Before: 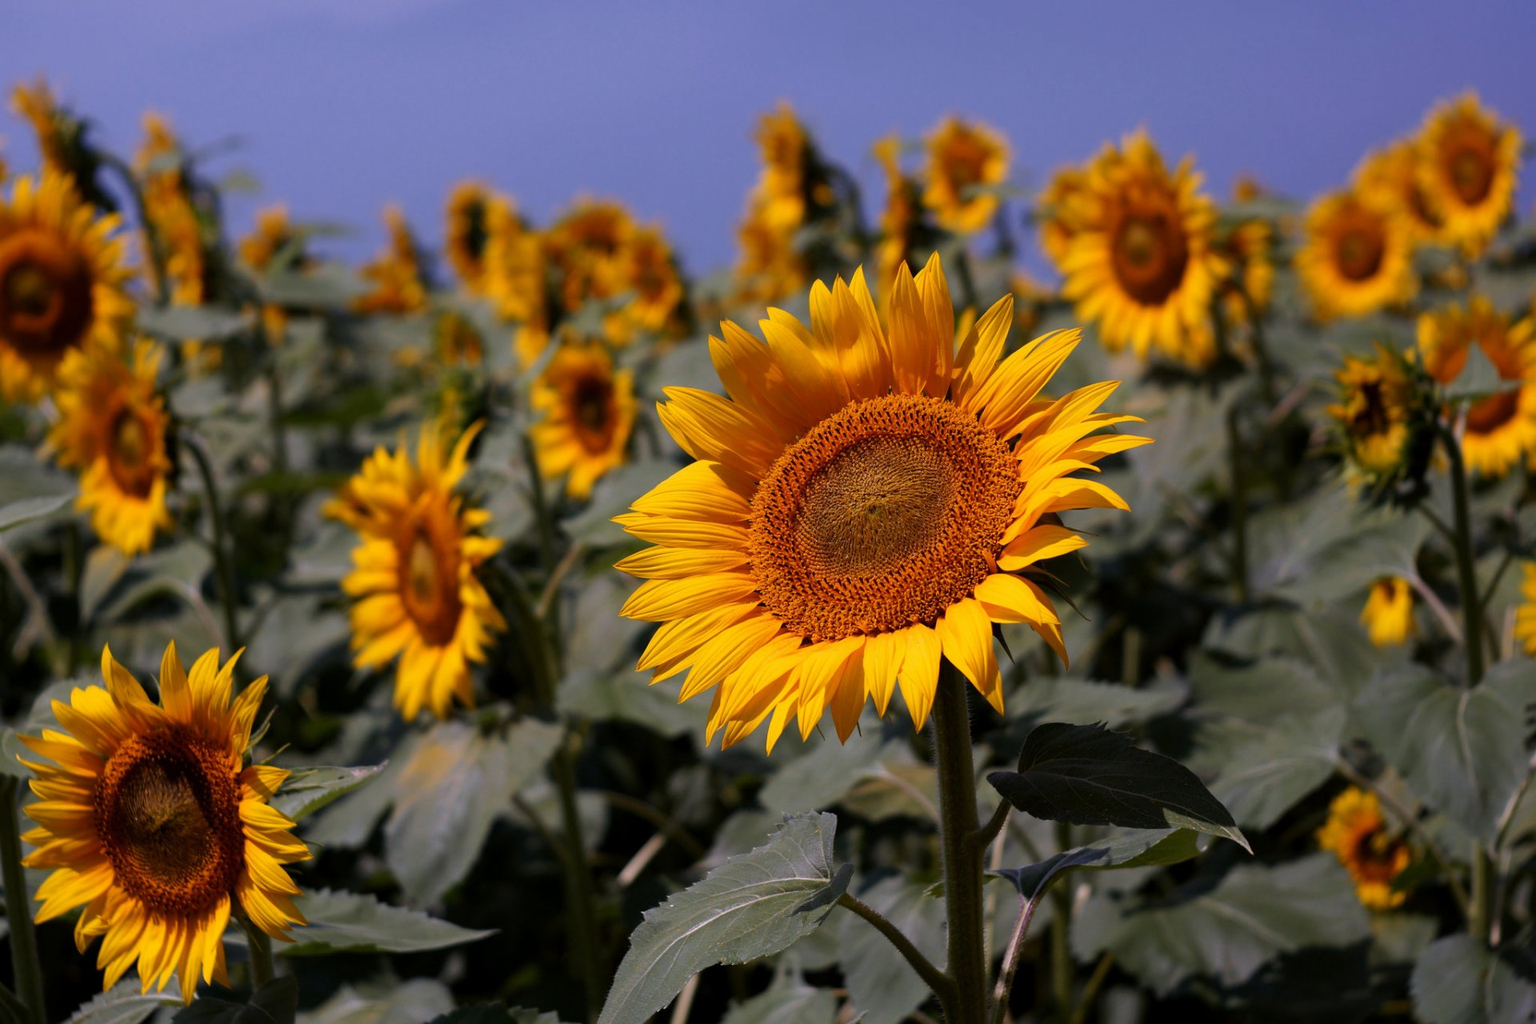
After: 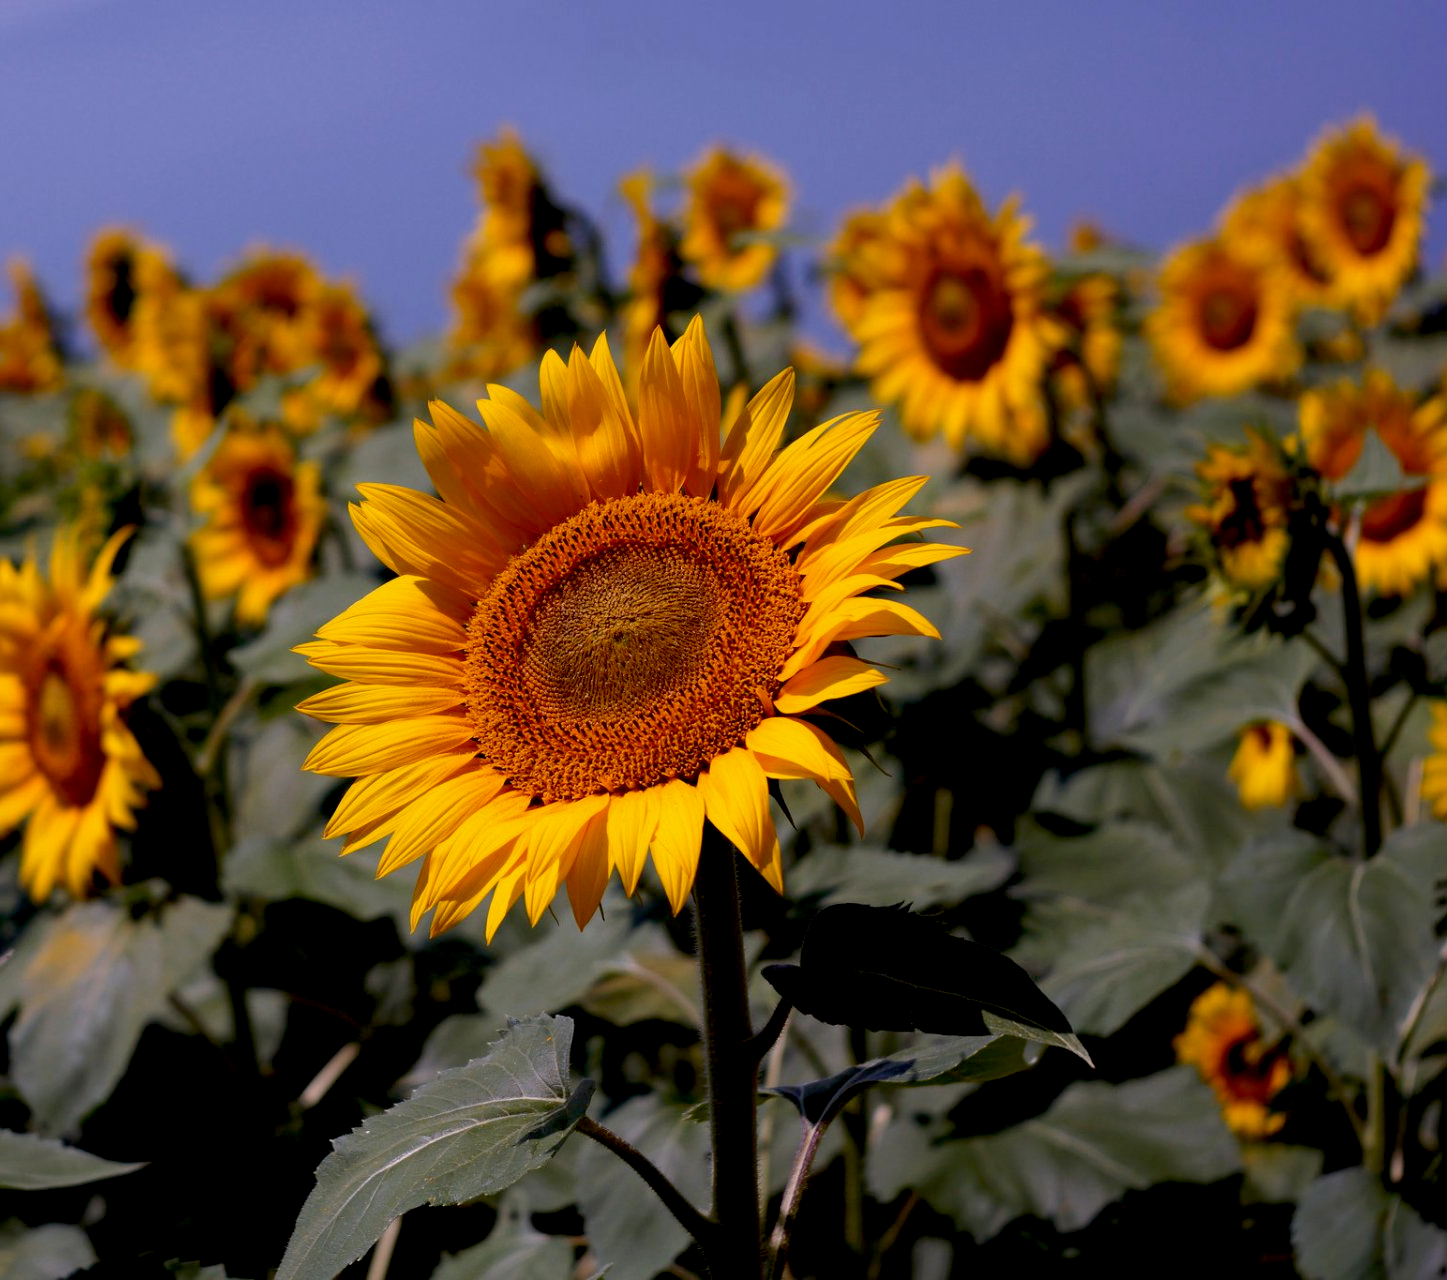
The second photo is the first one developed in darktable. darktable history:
crop and rotate: left 24.605%
exposure: black level correction 0.014, compensate highlight preservation false
